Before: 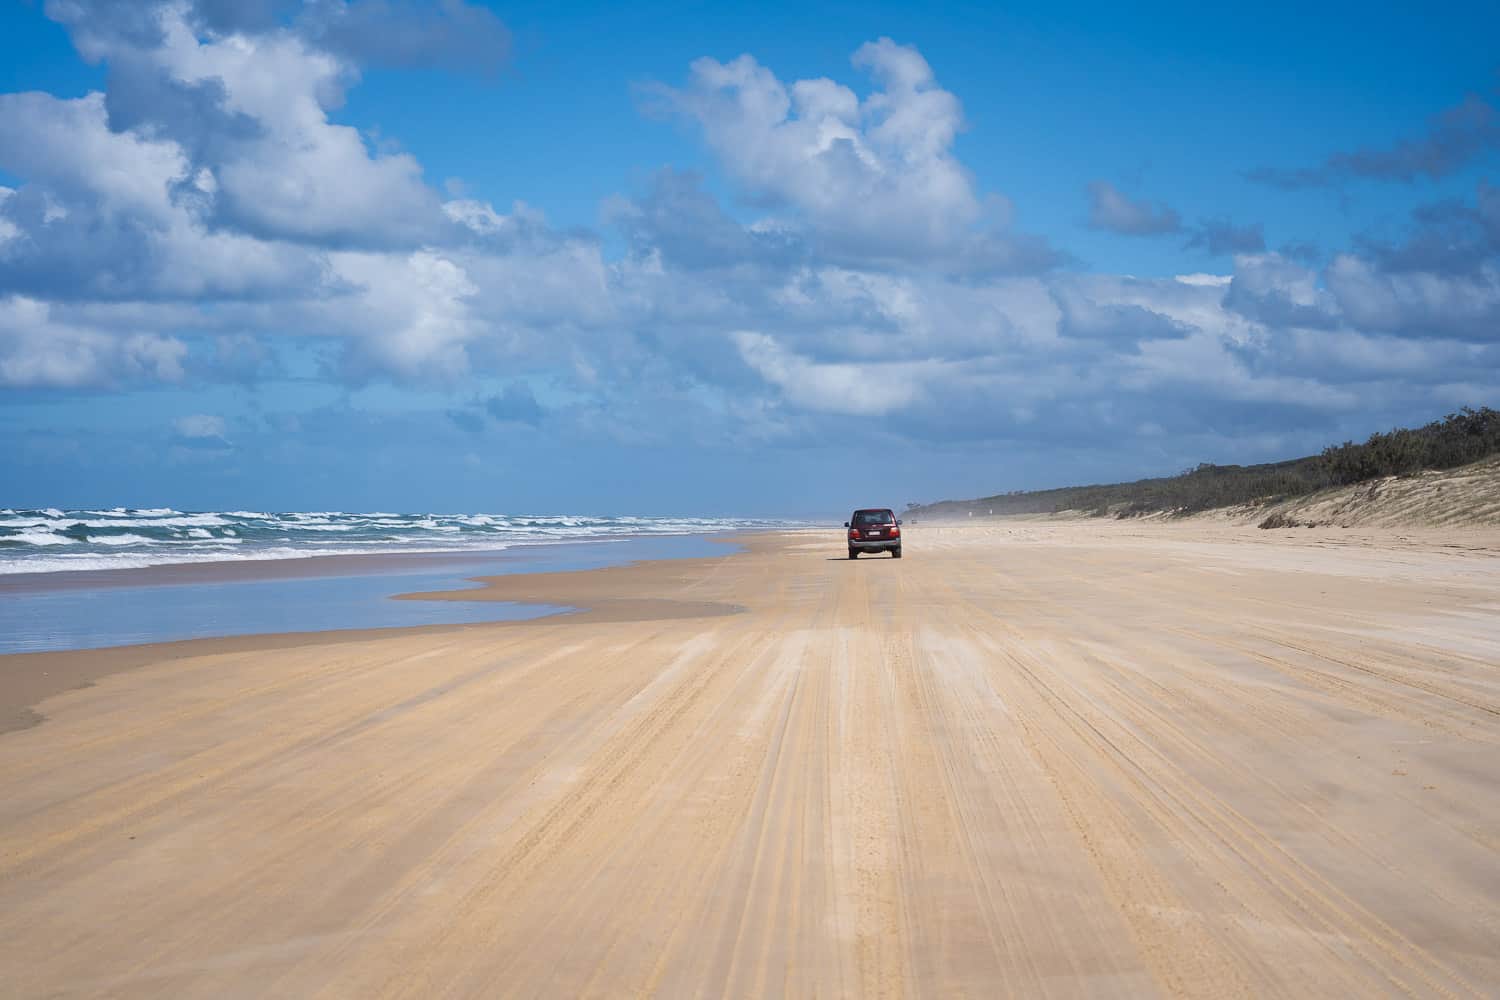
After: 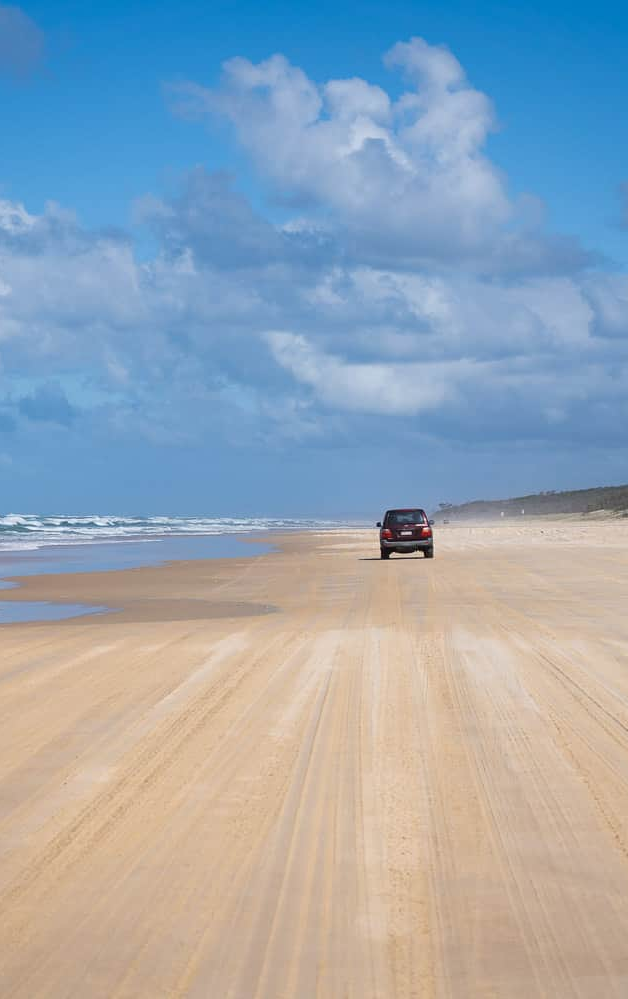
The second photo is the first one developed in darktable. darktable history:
crop: left 31.208%, right 26.922%
